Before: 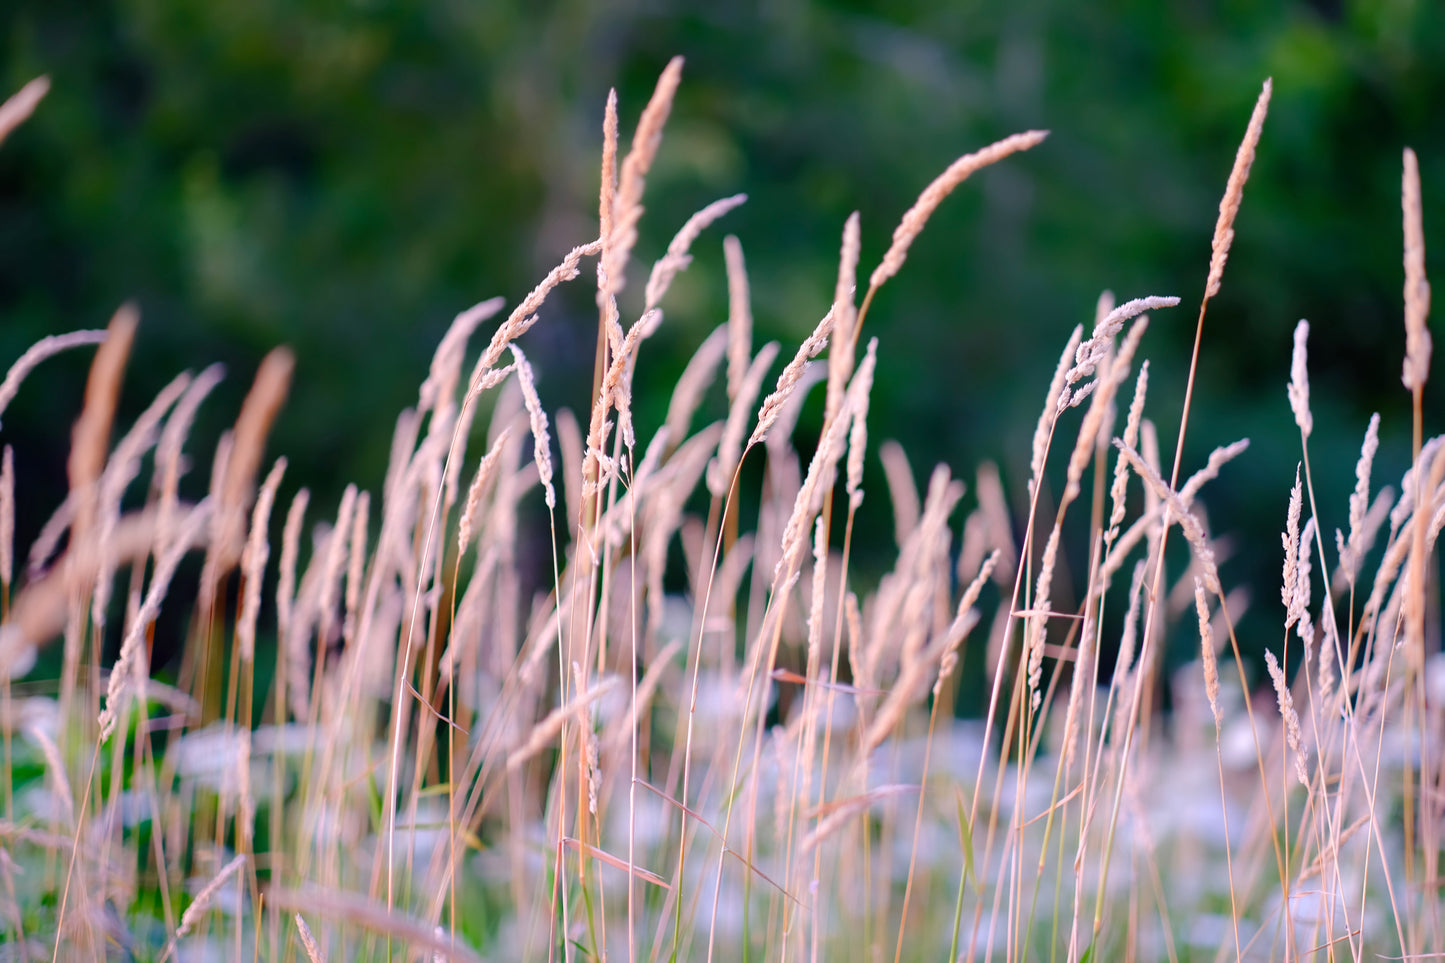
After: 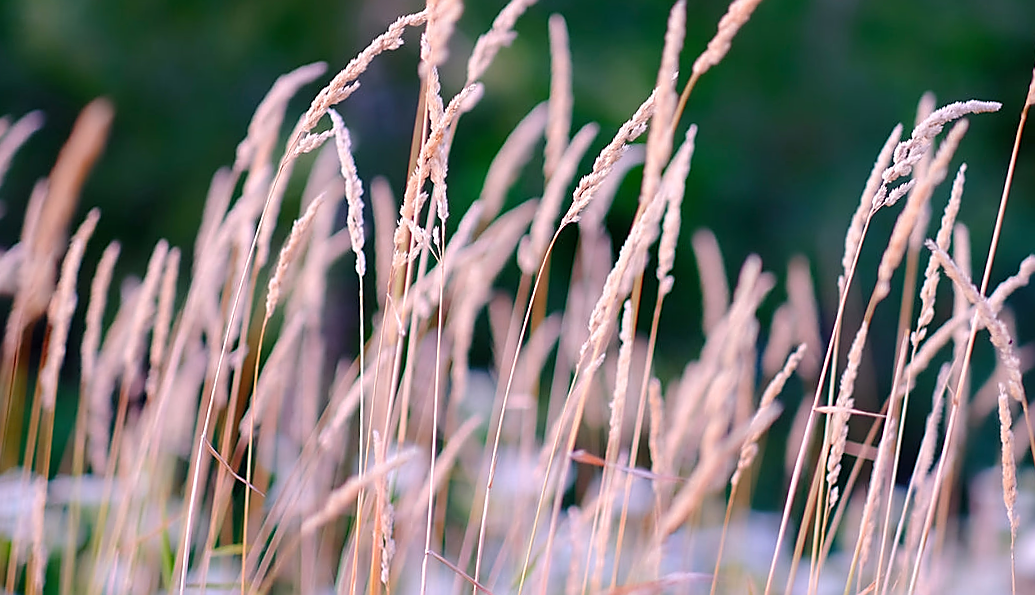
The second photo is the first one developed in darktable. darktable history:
crop and rotate: angle -3.45°, left 9.88%, top 20.679%, right 12.153%, bottom 11.969%
sharpen: radius 1.363, amount 1.264, threshold 0.849
